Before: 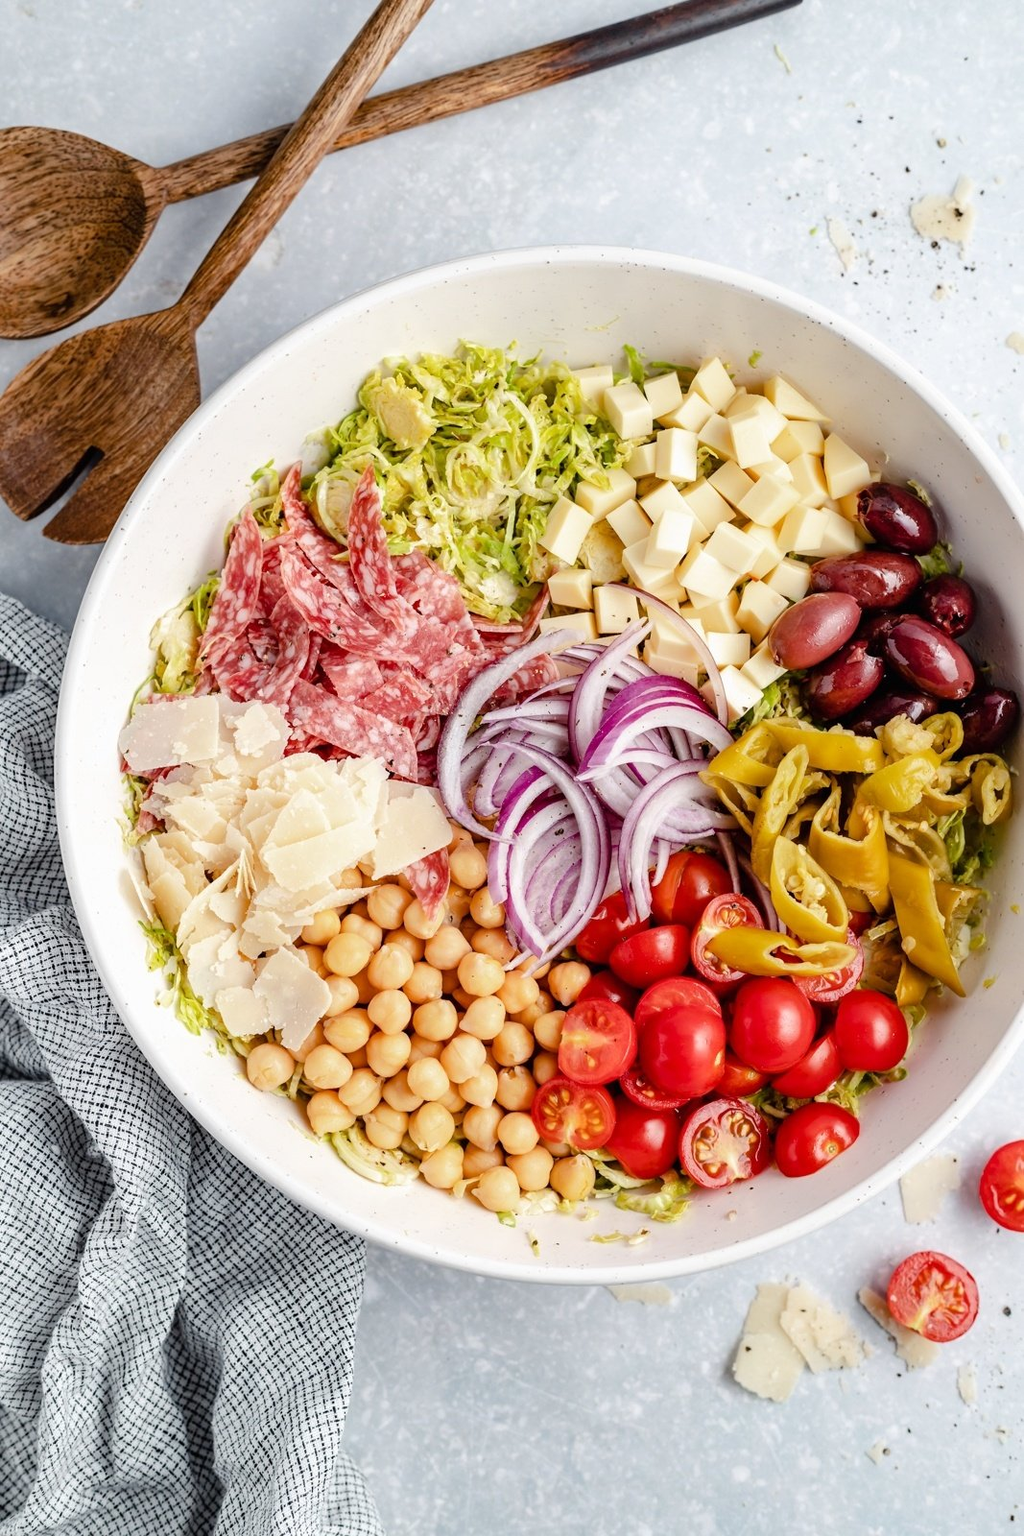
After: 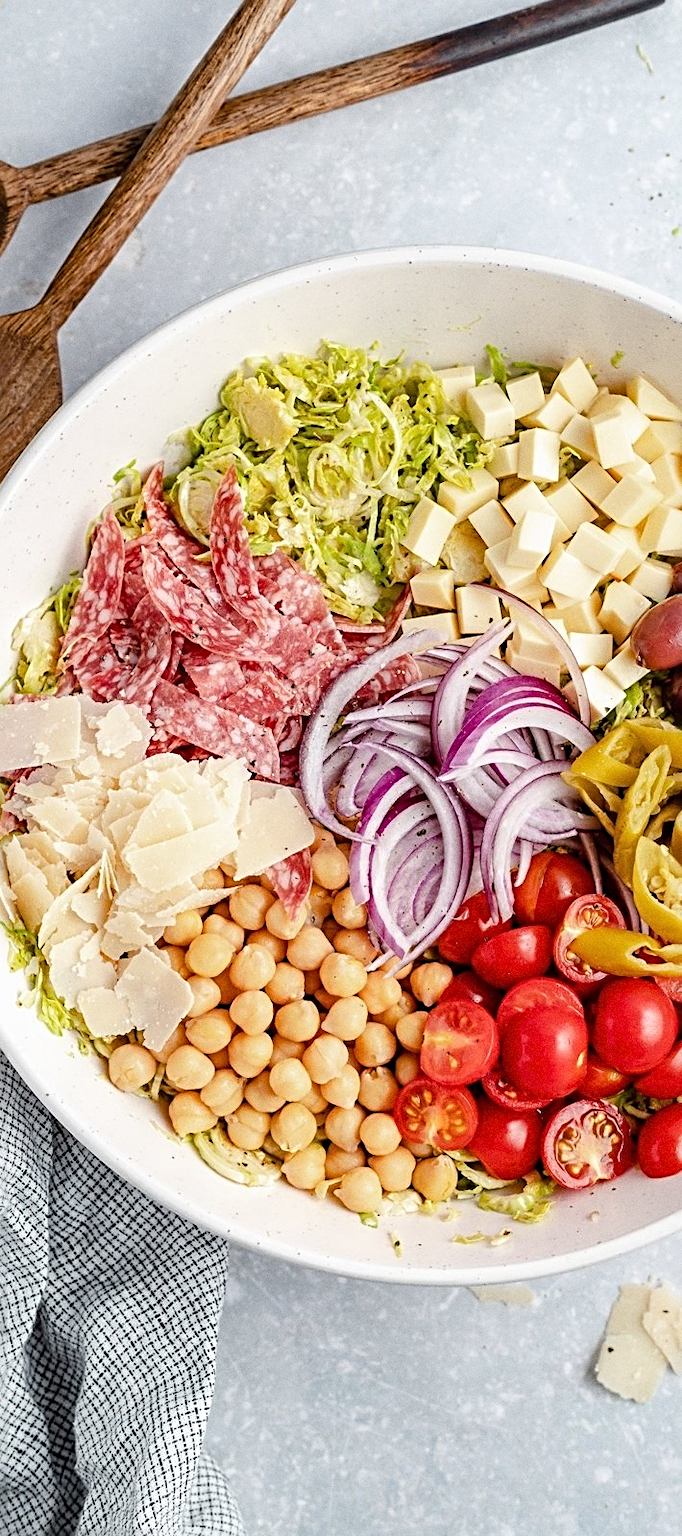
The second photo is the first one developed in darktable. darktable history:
grain: coarseness 0.09 ISO
crop and rotate: left 13.537%, right 19.796%
sharpen: radius 3.119
